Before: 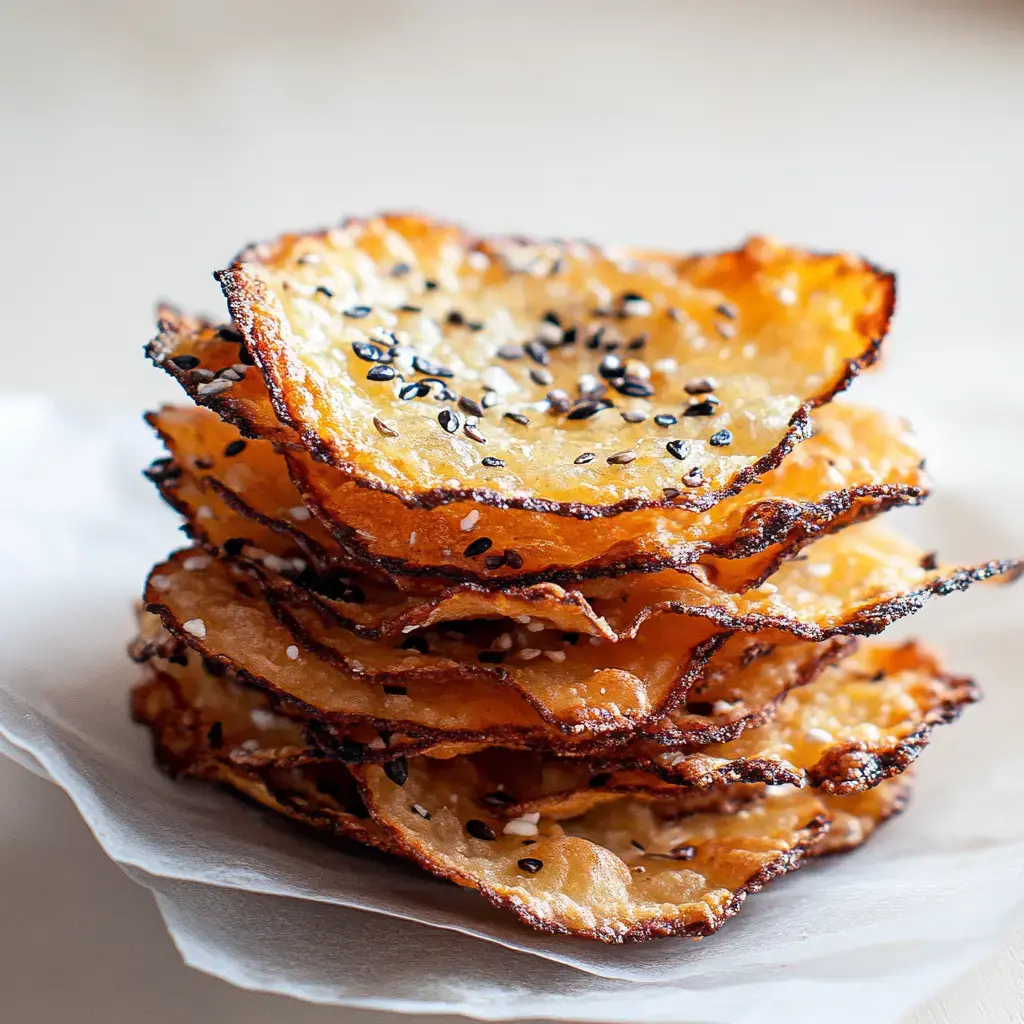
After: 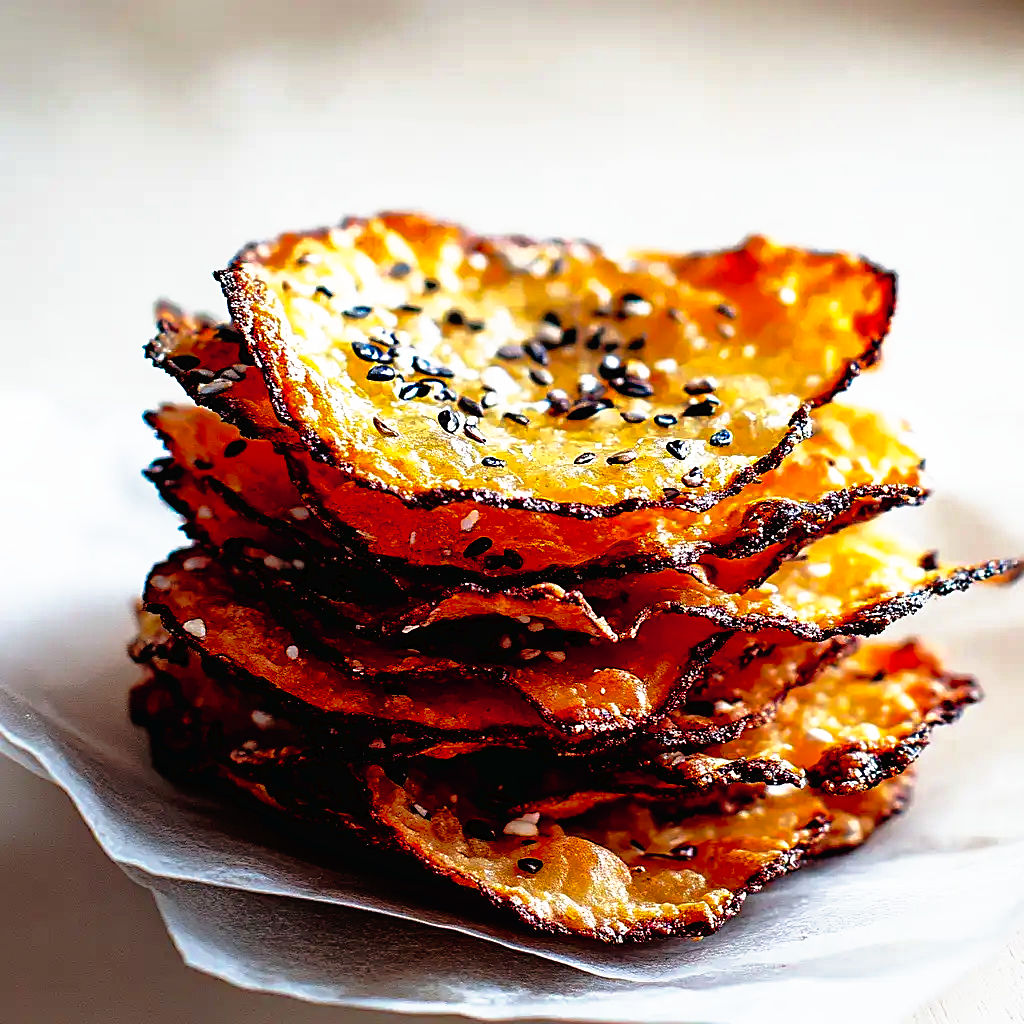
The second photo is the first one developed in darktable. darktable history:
tone curve: curves: ch0 [(0, 0) (0.003, 0.008) (0.011, 0.008) (0.025, 0.008) (0.044, 0.008) (0.069, 0.006) (0.1, 0.006) (0.136, 0.006) (0.177, 0.008) (0.224, 0.012) (0.277, 0.026) (0.335, 0.083) (0.399, 0.165) (0.468, 0.292) (0.543, 0.416) (0.623, 0.535) (0.709, 0.692) (0.801, 0.853) (0.898, 0.981) (1, 1)], preserve colors none
shadows and highlights: on, module defaults
sharpen: on, module defaults
